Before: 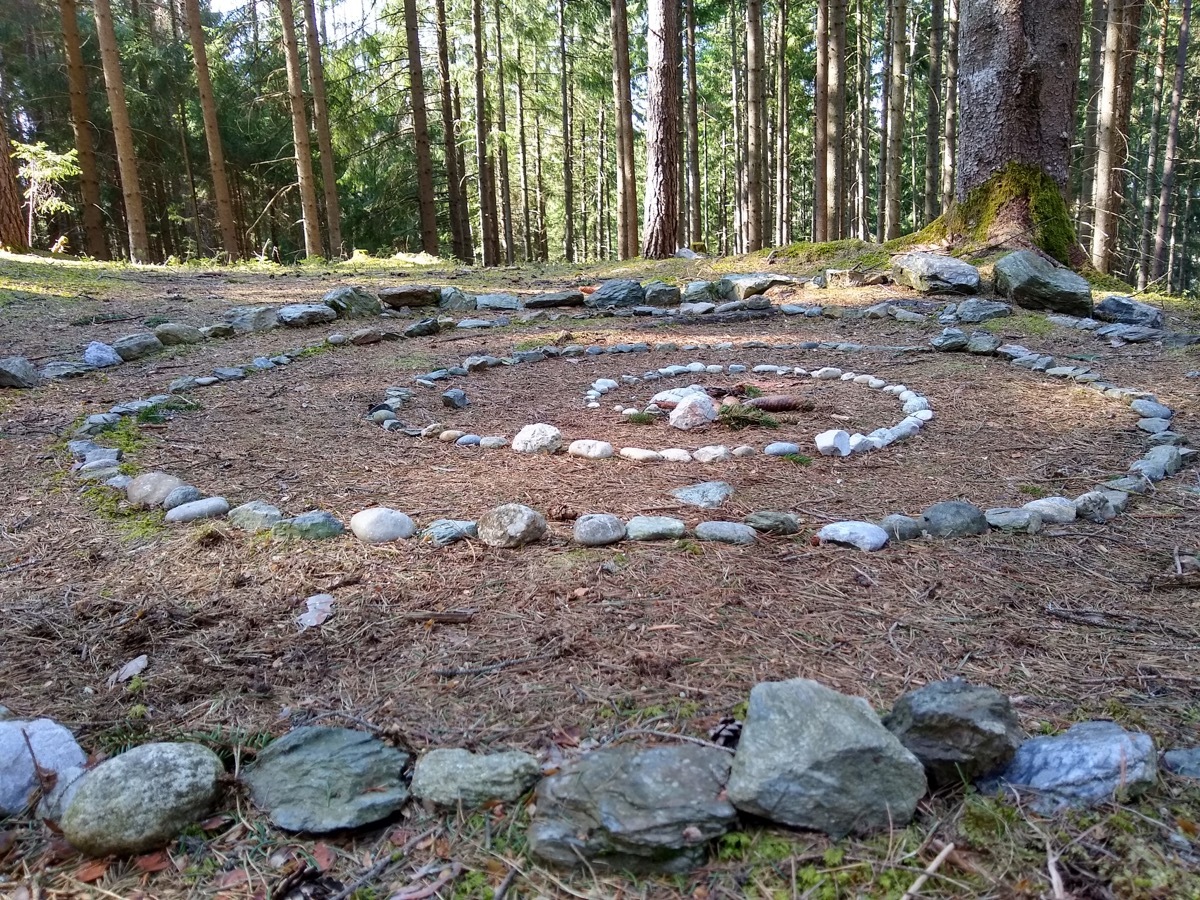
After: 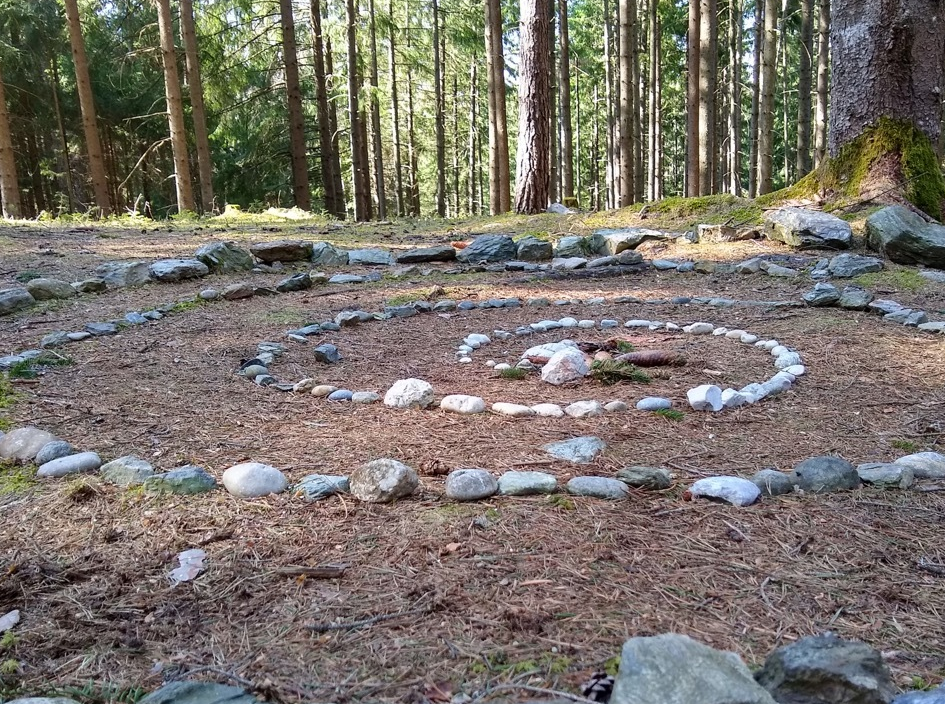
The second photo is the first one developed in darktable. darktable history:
crop and rotate: left 10.746%, top 5.029%, right 10.437%, bottom 16.747%
